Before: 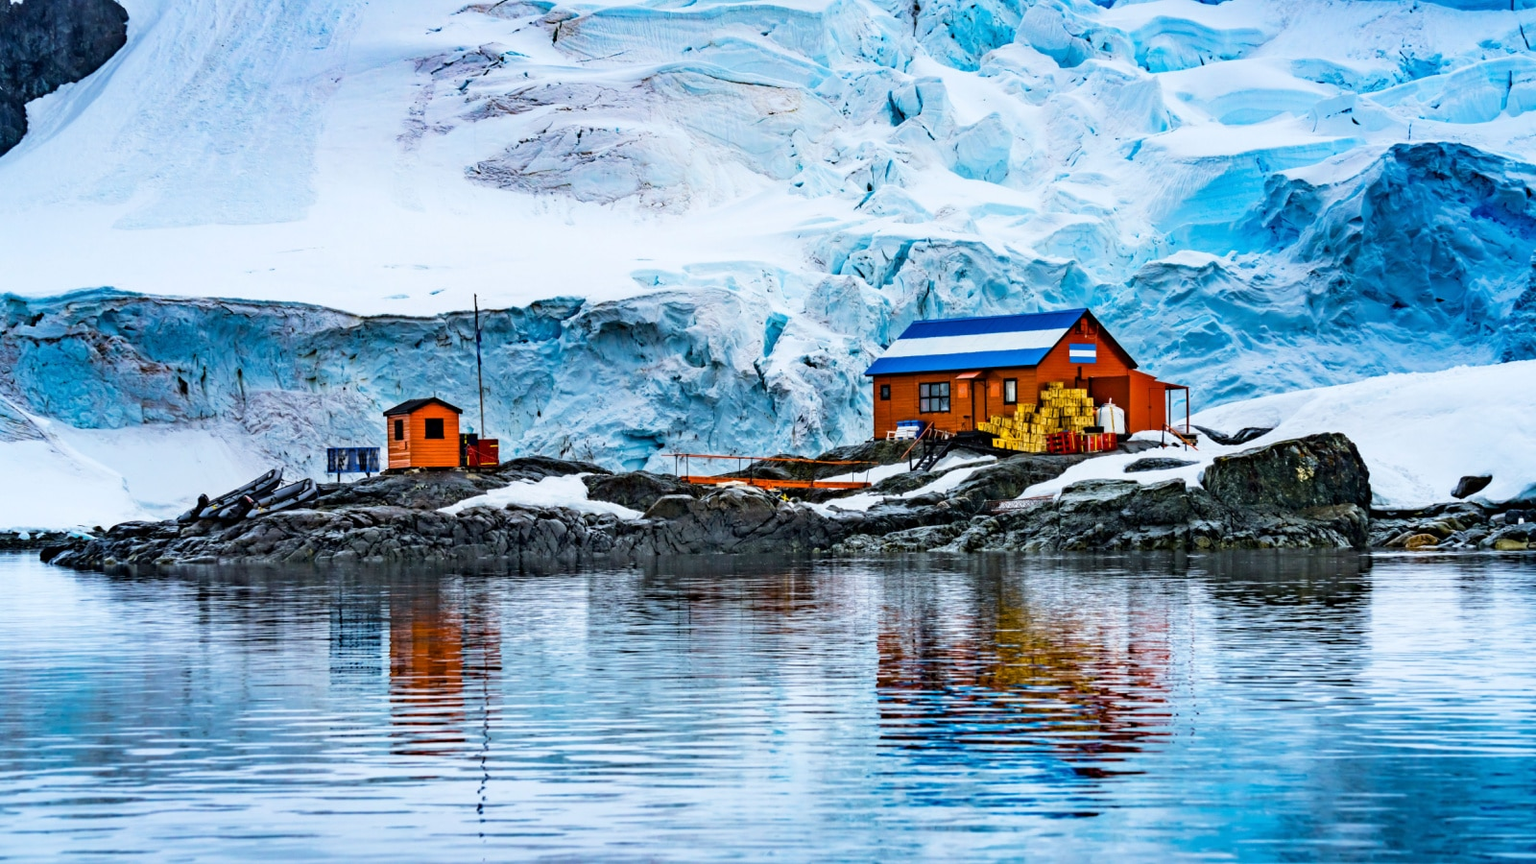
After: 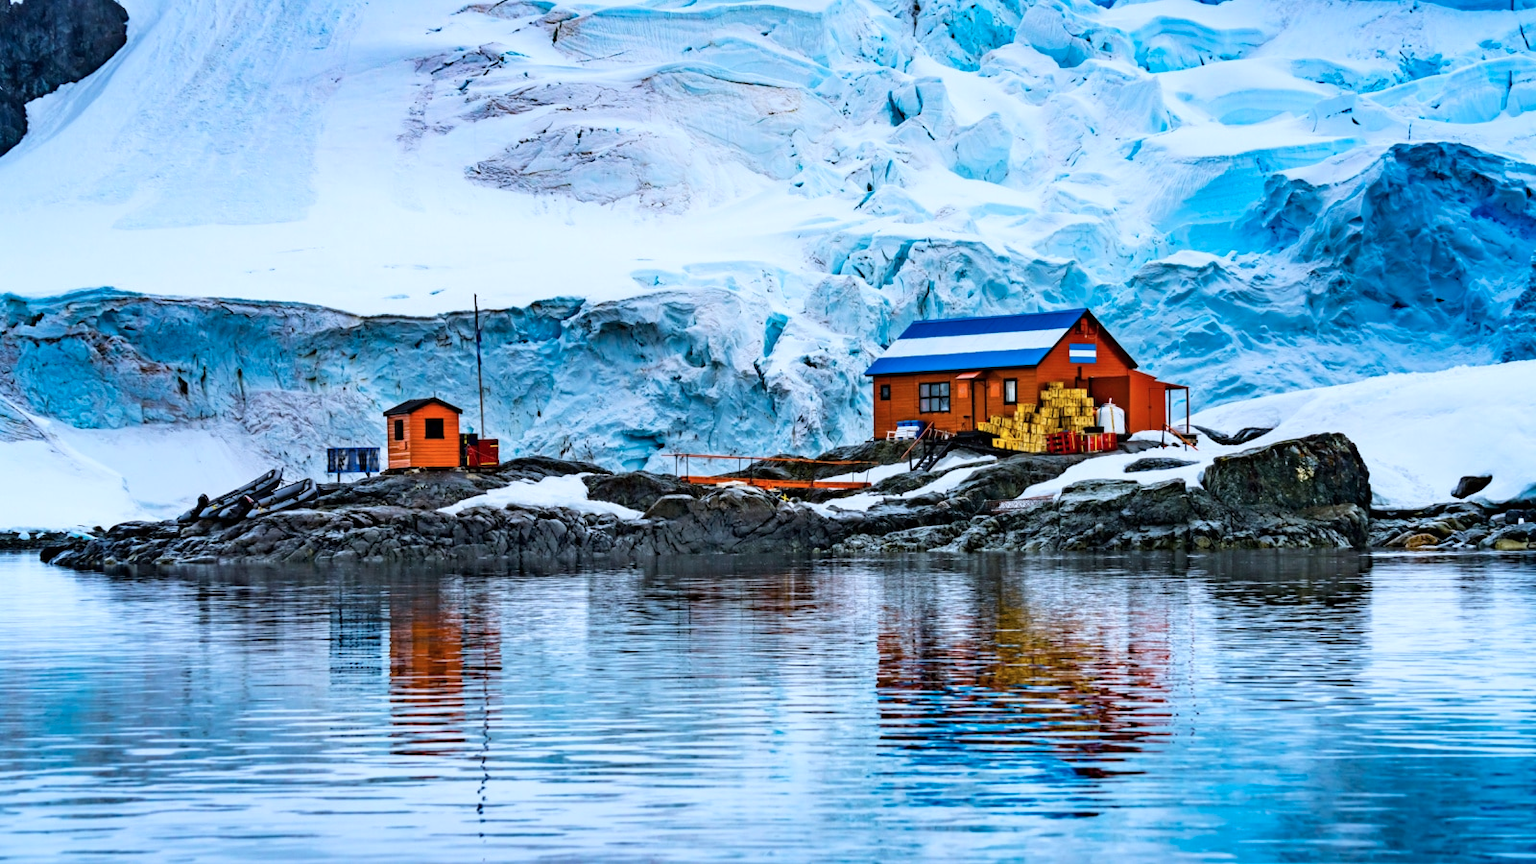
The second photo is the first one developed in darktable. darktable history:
color correction: highlights a* -0.726, highlights b* -9.49
